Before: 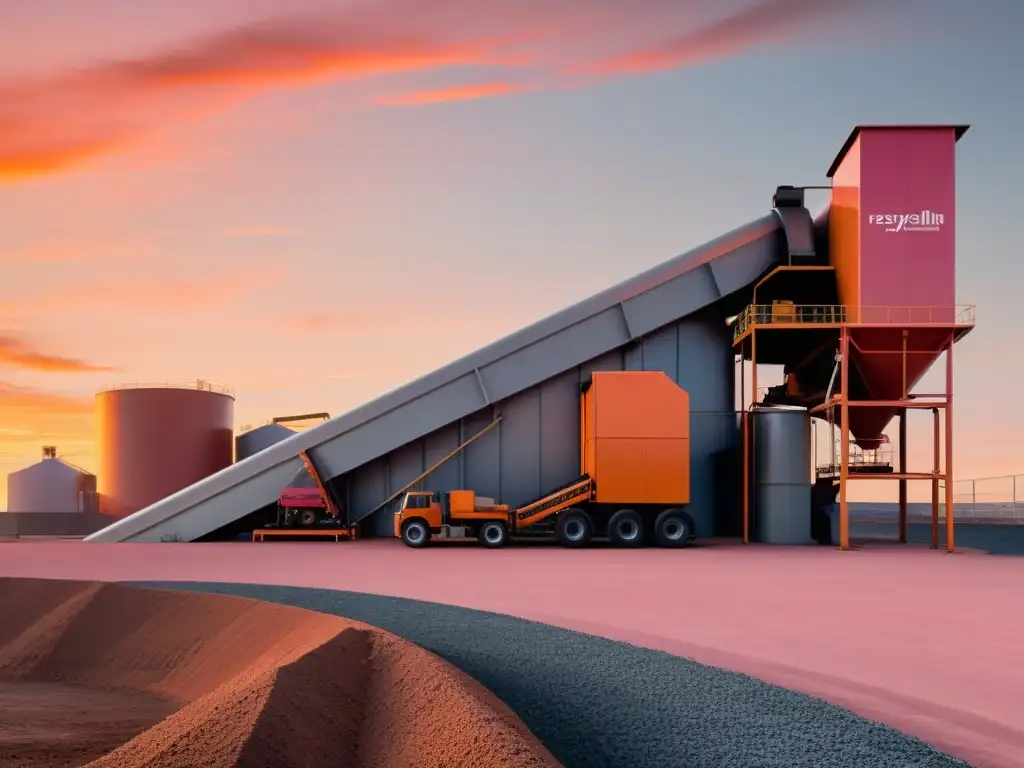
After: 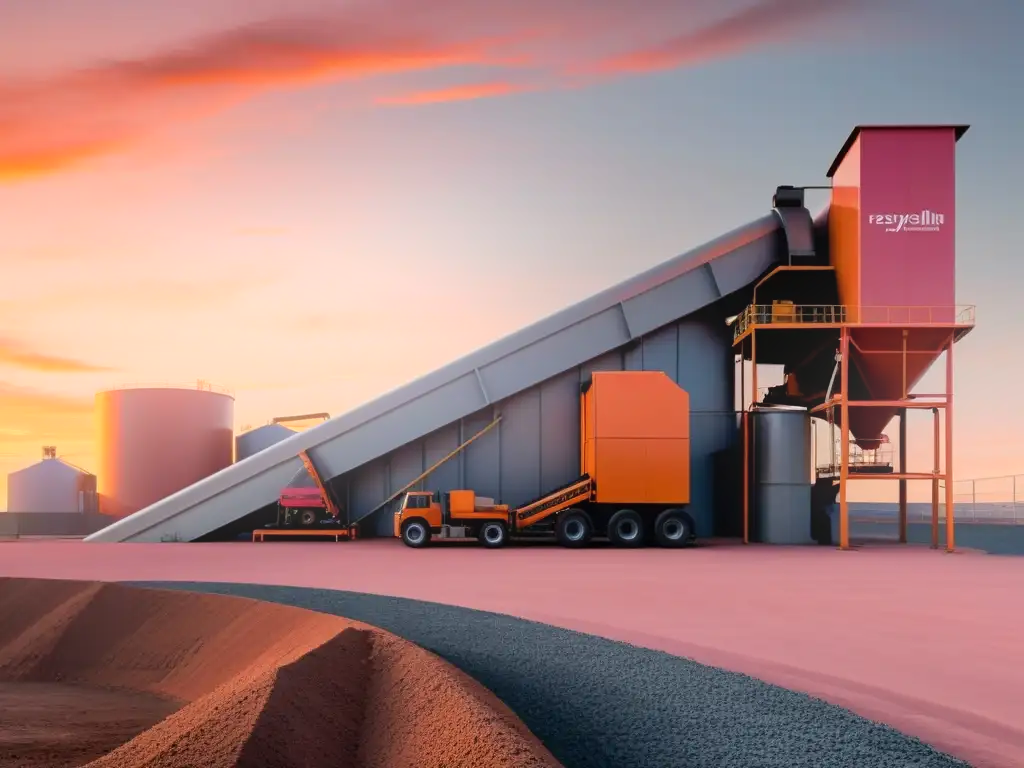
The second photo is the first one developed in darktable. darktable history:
bloom: on, module defaults
tone equalizer: -8 EV -1.84 EV, -7 EV -1.16 EV, -6 EV -1.62 EV, smoothing diameter 25%, edges refinement/feathering 10, preserve details guided filter
